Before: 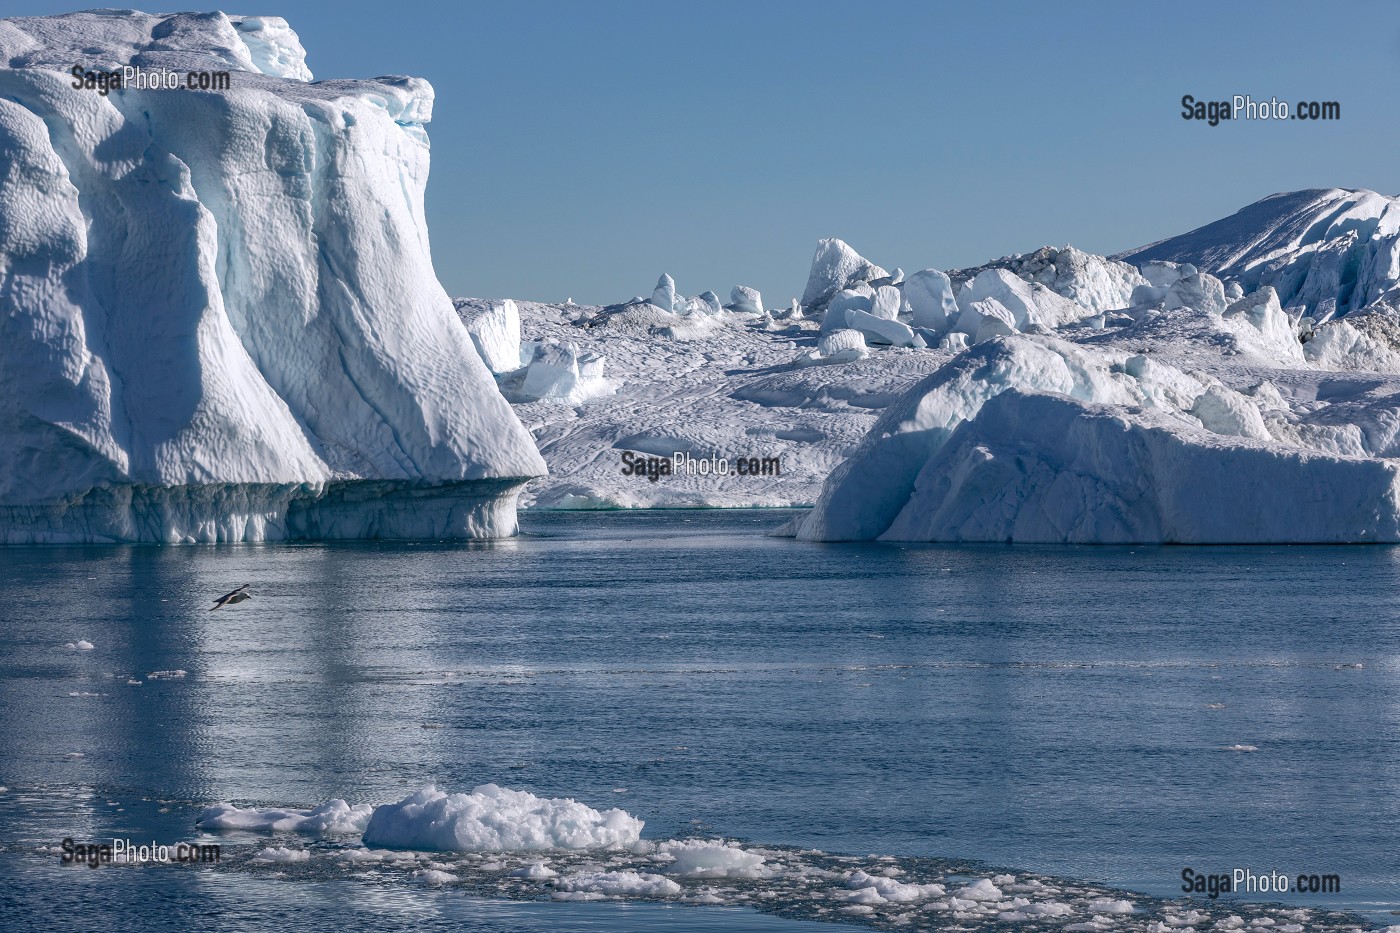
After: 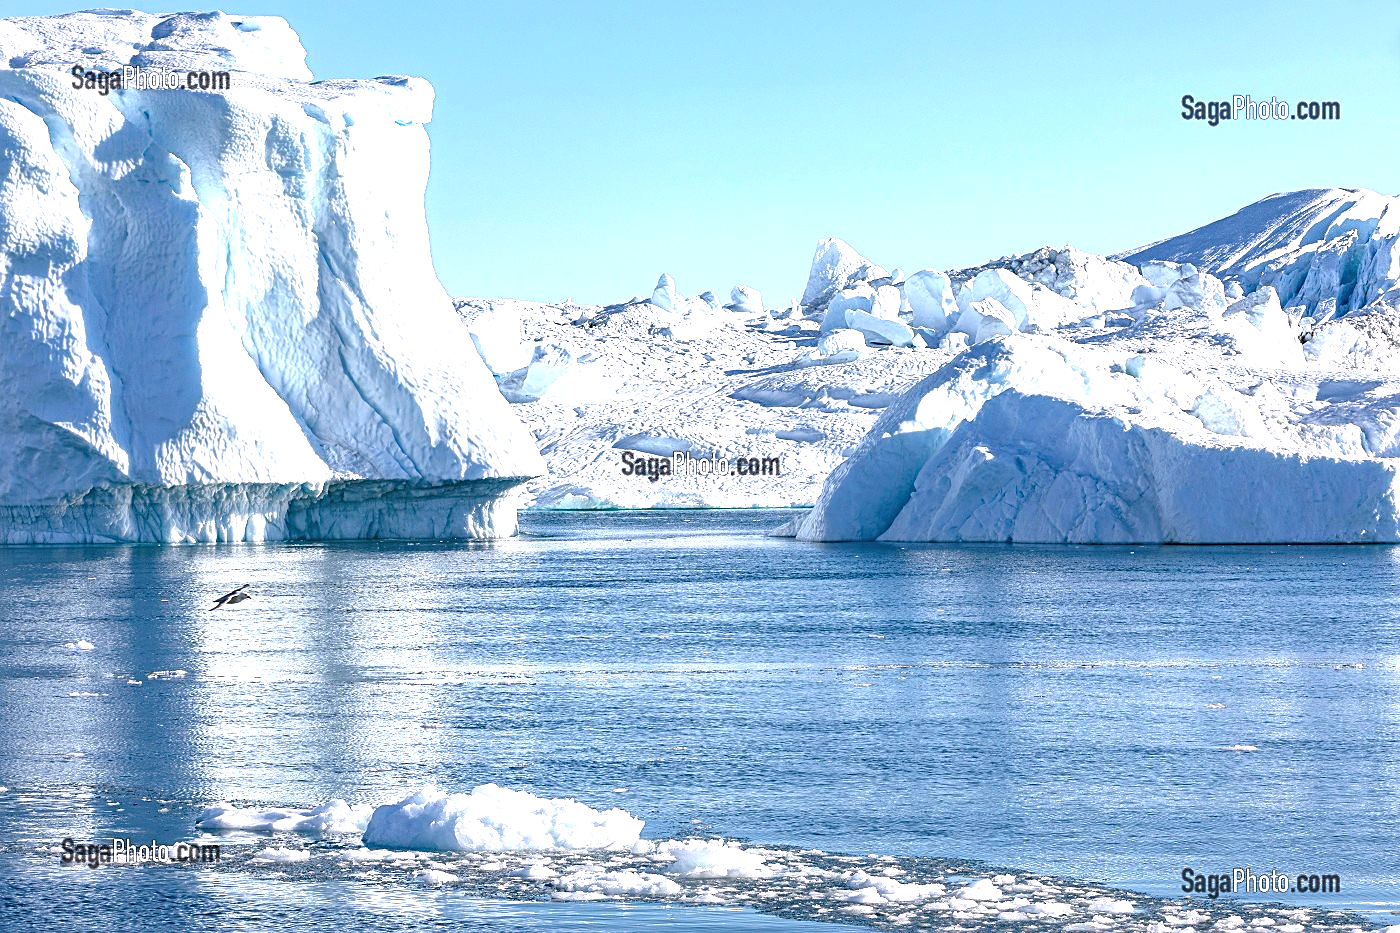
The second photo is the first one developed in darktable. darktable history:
sharpen: on, module defaults
exposure: black level correction 0, exposure 1.741 EV
